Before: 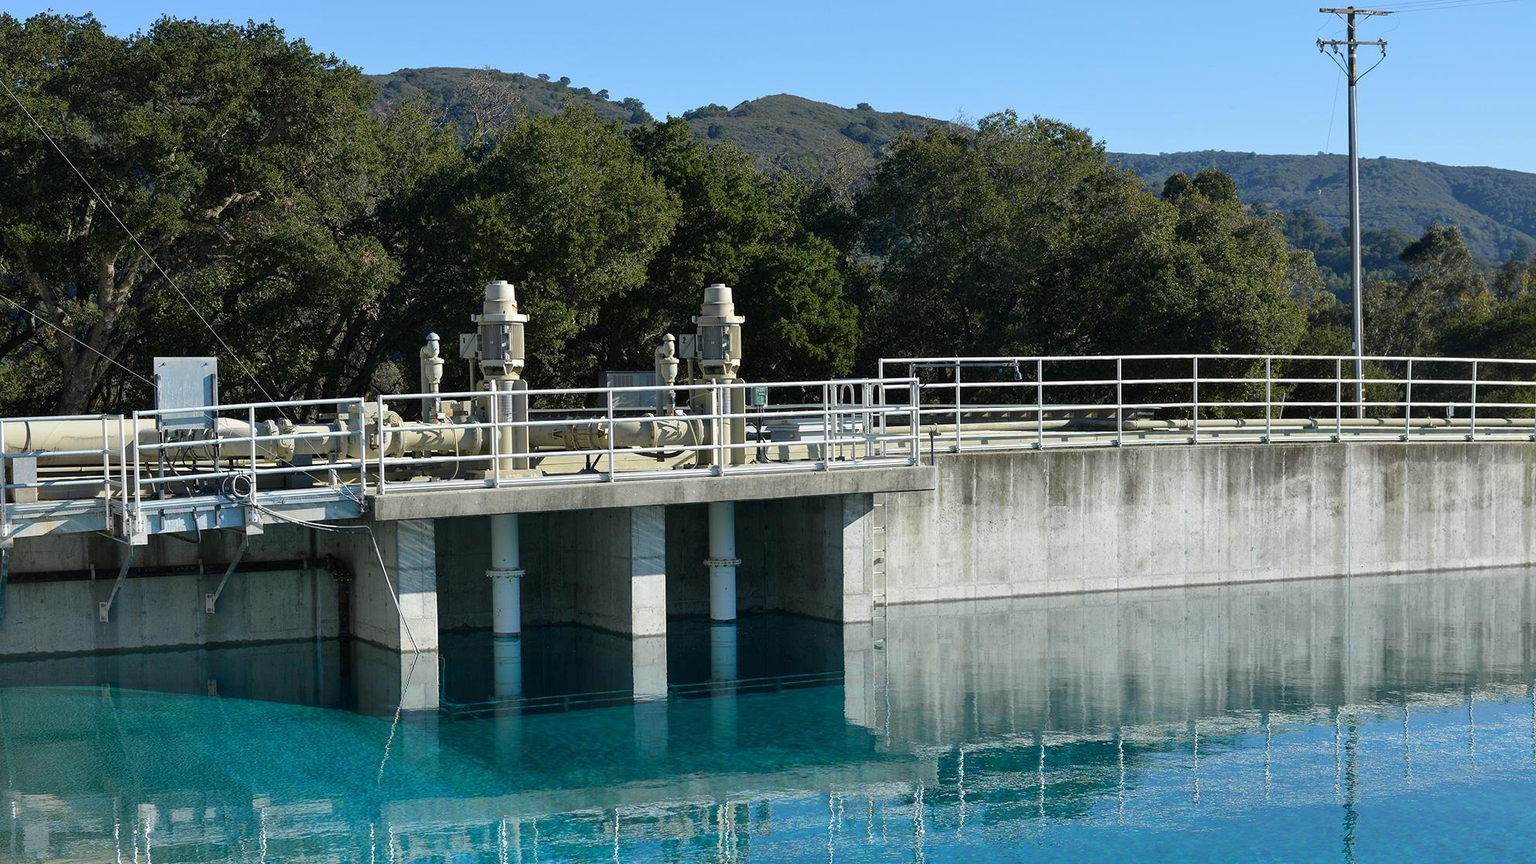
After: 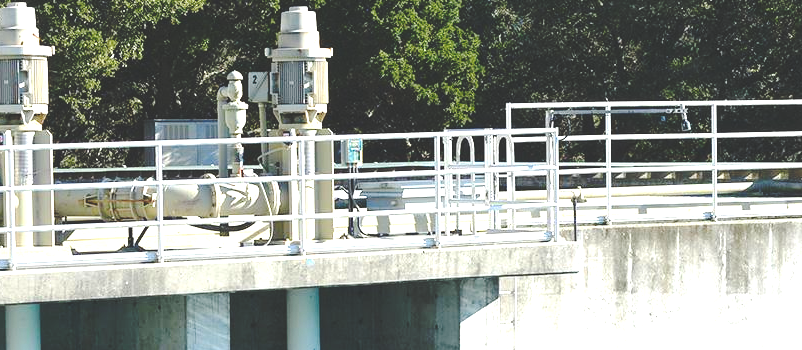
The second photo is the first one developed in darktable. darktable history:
crop: left 31.729%, top 32.266%, right 27.826%, bottom 36.339%
base curve: curves: ch0 [(0, 0.024) (0.055, 0.065) (0.121, 0.166) (0.236, 0.319) (0.693, 0.726) (1, 1)], exposure shift 0.01, preserve colors none
exposure: black level correction 0, exposure 1.469 EV, compensate highlight preservation false
